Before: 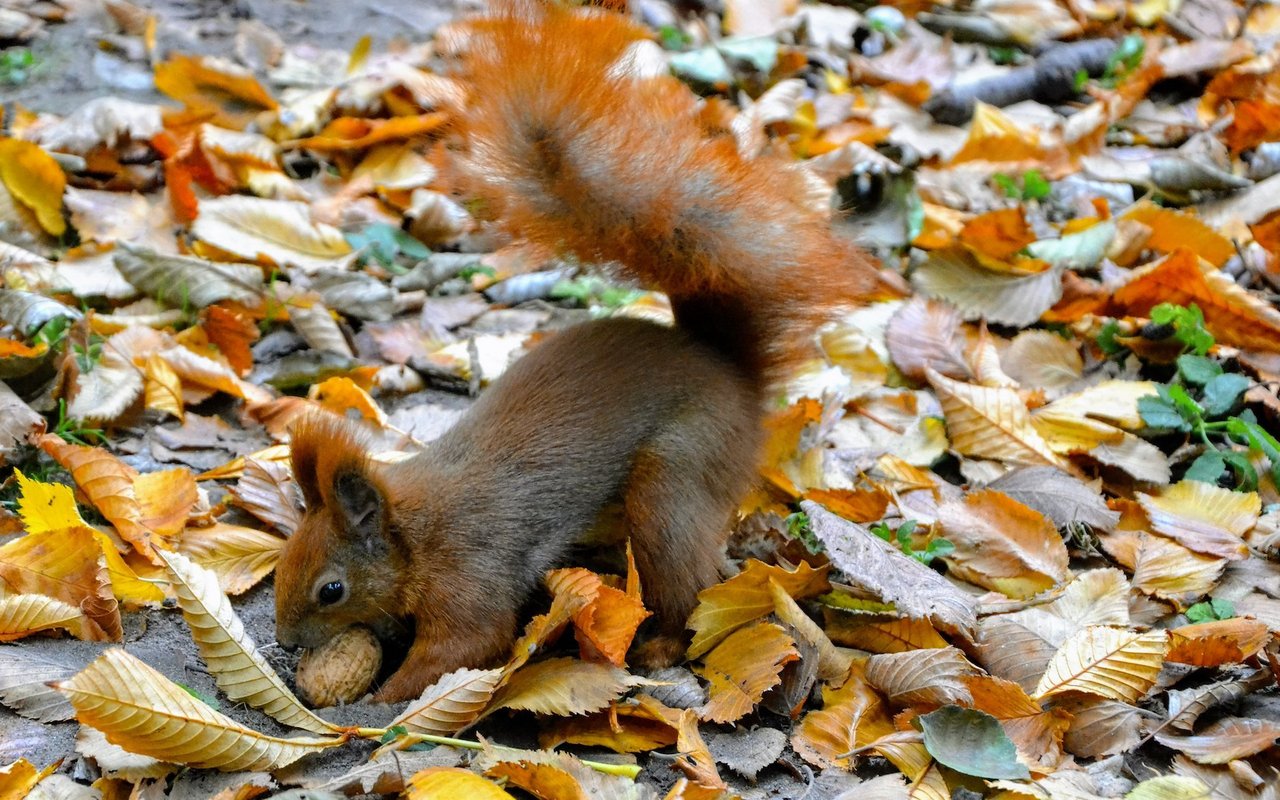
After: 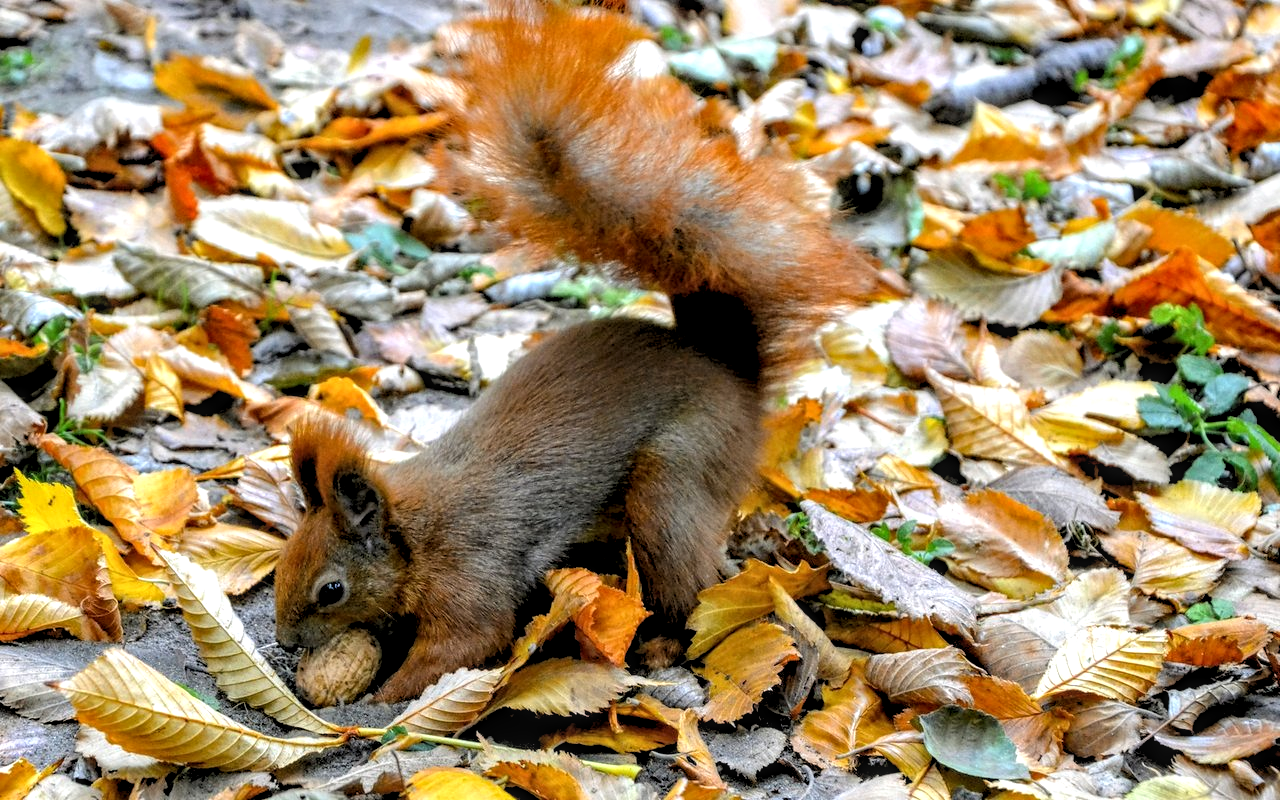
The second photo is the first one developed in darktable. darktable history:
rgb levels: levels [[0.01, 0.419, 0.839], [0, 0.5, 1], [0, 0.5, 1]]
local contrast: detail 130%
